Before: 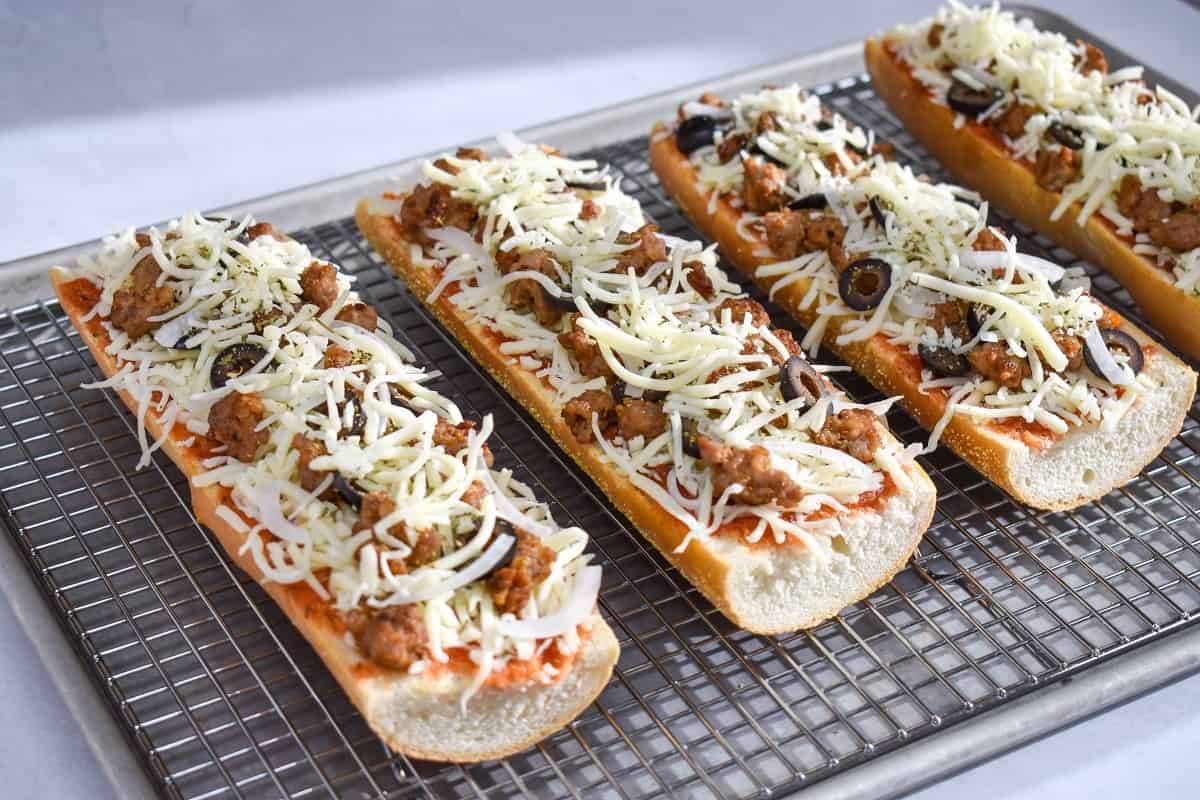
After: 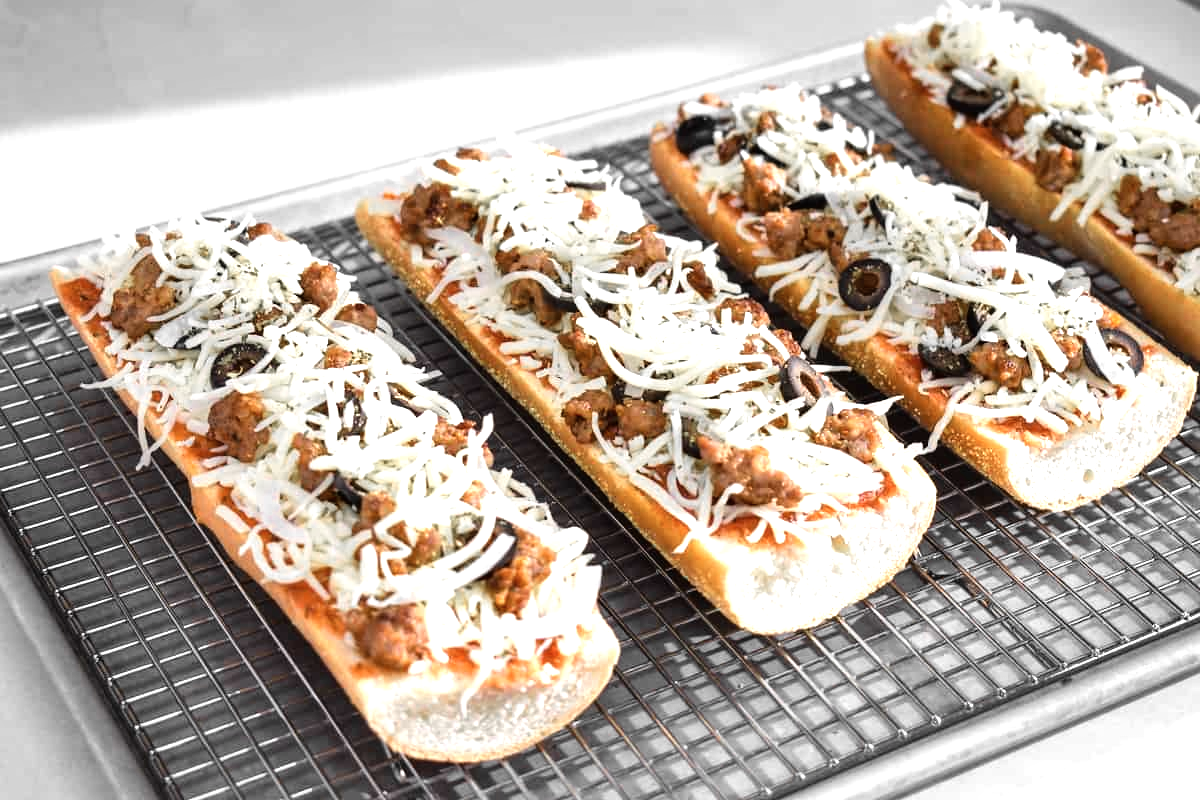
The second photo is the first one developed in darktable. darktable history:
tone equalizer: -8 EV -0.735 EV, -7 EV -0.688 EV, -6 EV -0.626 EV, -5 EV -0.411 EV, -3 EV 0.396 EV, -2 EV 0.6 EV, -1 EV 0.688 EV, +0 EV 0.767 EV, mask exposure compensation -0.5 EV
color zones: curves: ch0 [(0, 0.447) (0.184, 0.543) (0.323, 0.476) (0.429, 0.445) (0.571, 0.443) (0.714, 0.451) (0.857, 0.452) (1, 0.447)]; ch1 [(0, 0.464) (0.176, 0.46) (0.287, 0.177) (0.429, 0.002) (0.571, 0) (0.714, 0) (0.857, 0) (1, 0.464)]
